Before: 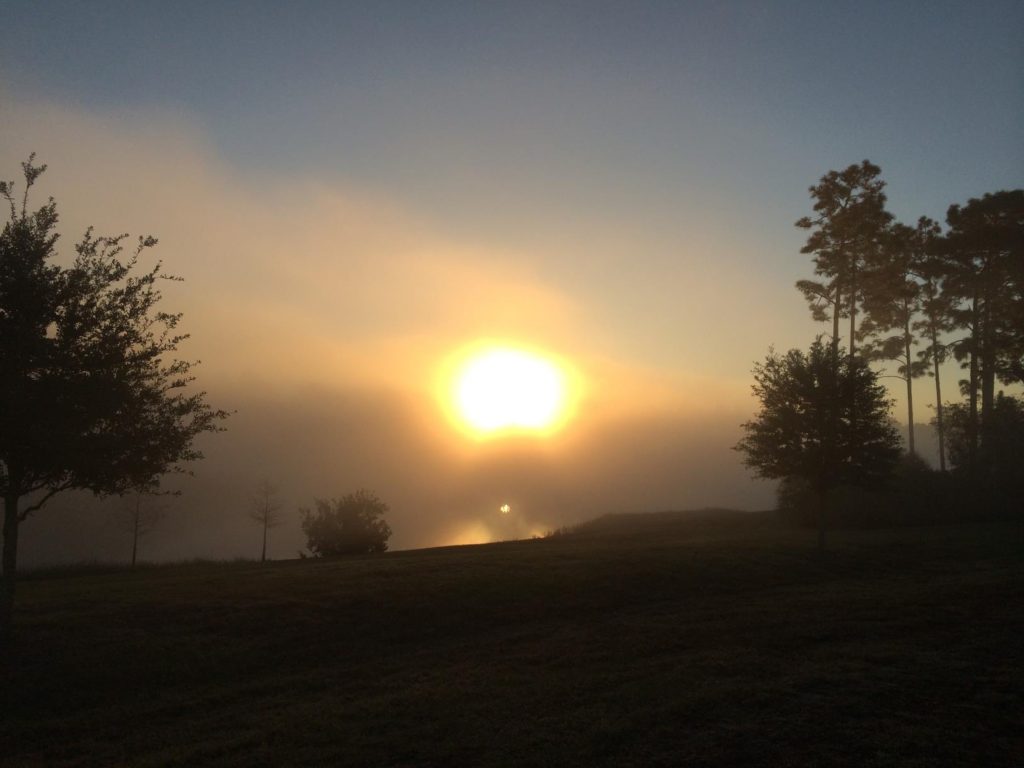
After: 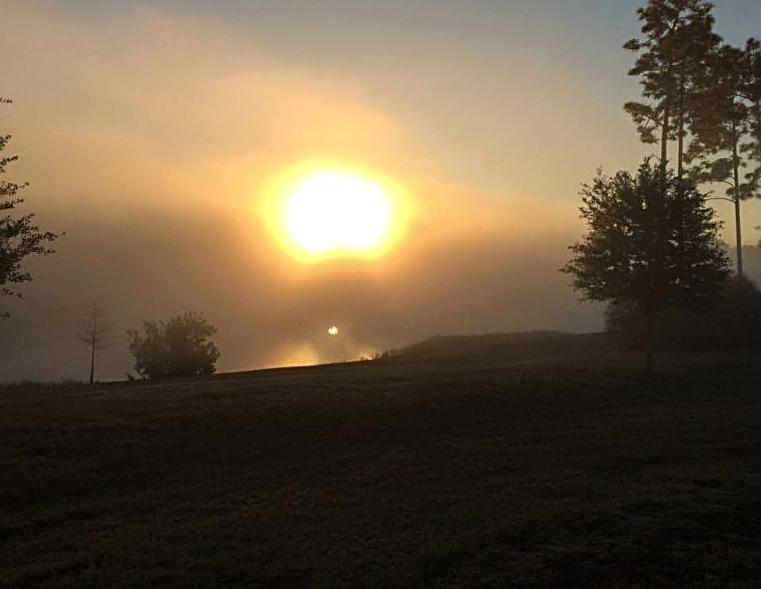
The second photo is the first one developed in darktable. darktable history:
crop: left 16.83%, top 23.206%, right 8.817%
sharpen: radius 2.537, amount 0.619
local contrast: on, module defaults
